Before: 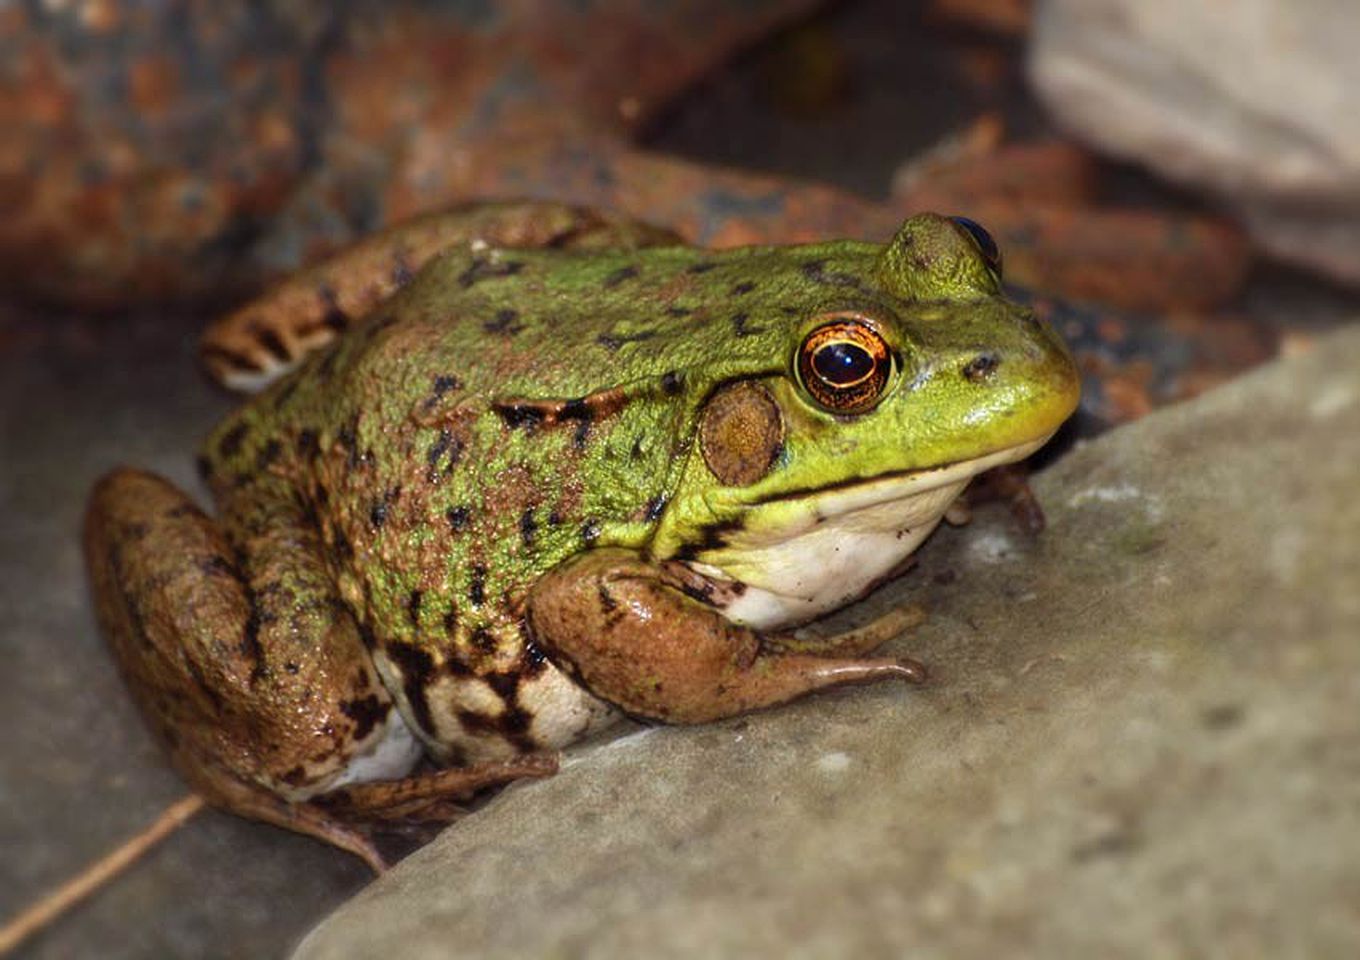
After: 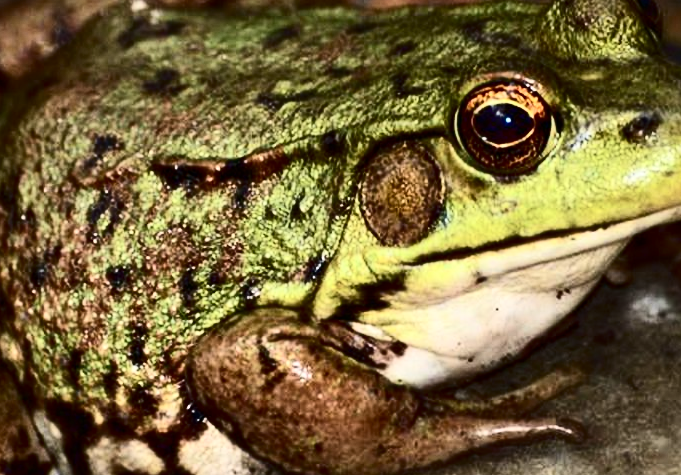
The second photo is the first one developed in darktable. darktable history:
crop: left 25.025%, top 25.072%, right 24.87%, bottom 25.363%
contrast brightness saturation: contrast 0.482, saturation -0.095
